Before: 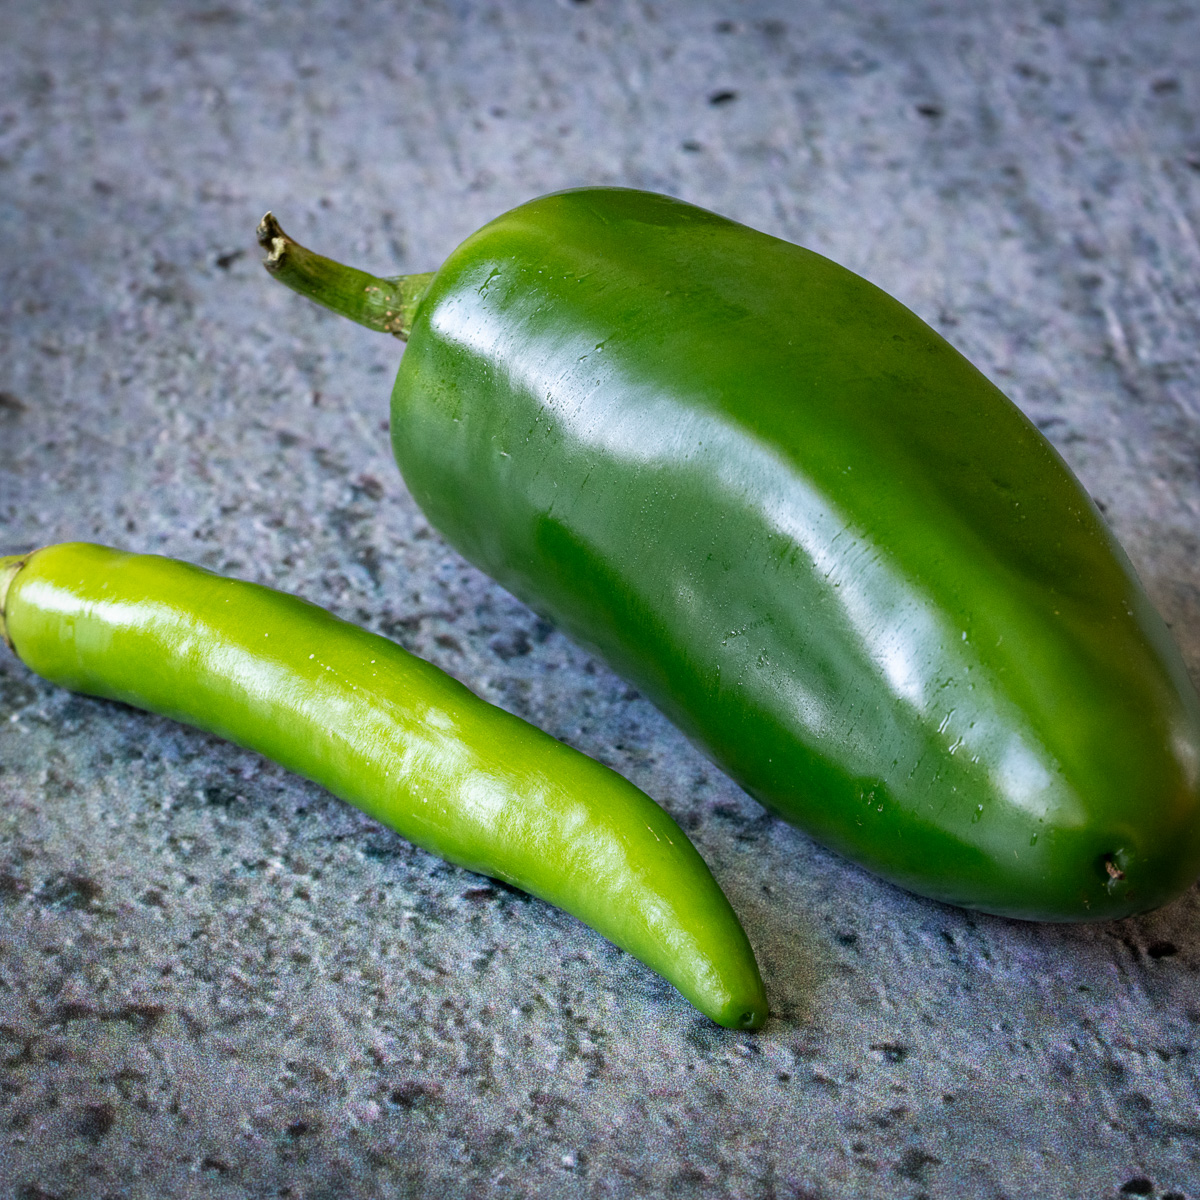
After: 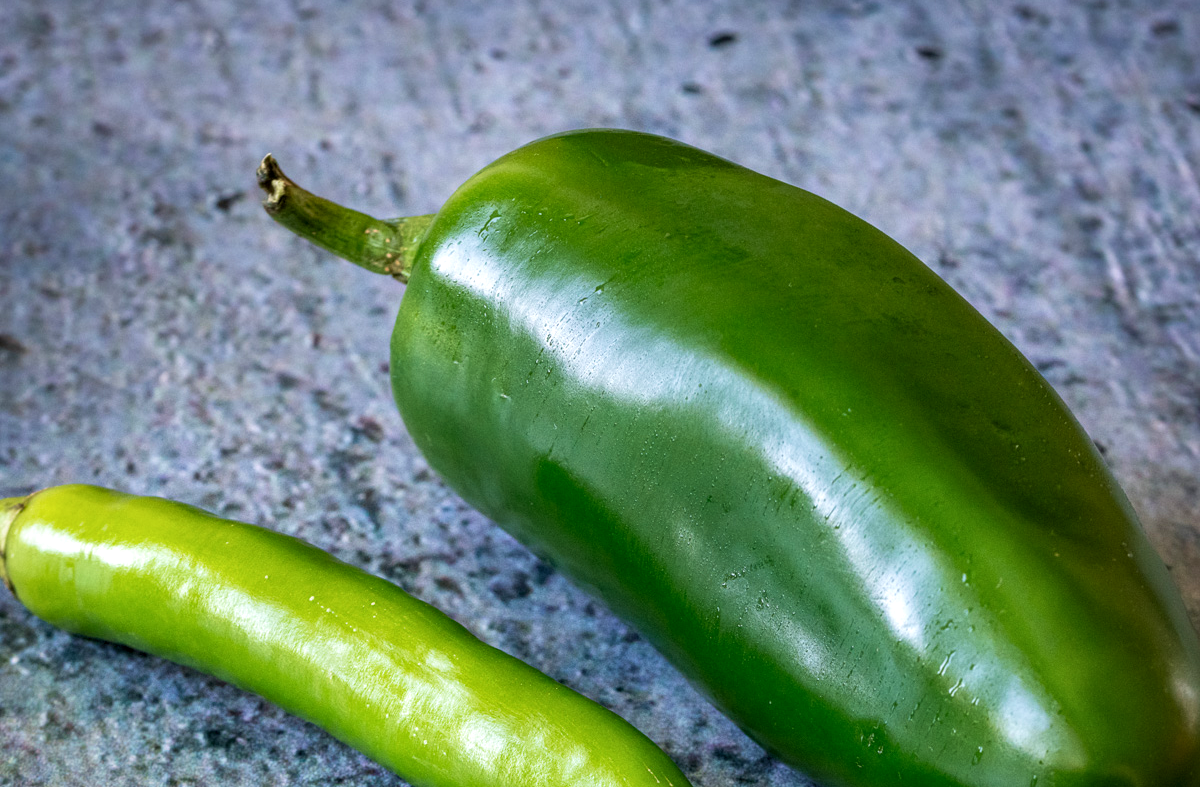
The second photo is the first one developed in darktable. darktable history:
local contrast: on, module defaults
velvia: on, module defaults
crop and rotate: top 4.848%, bottom 29.503%
